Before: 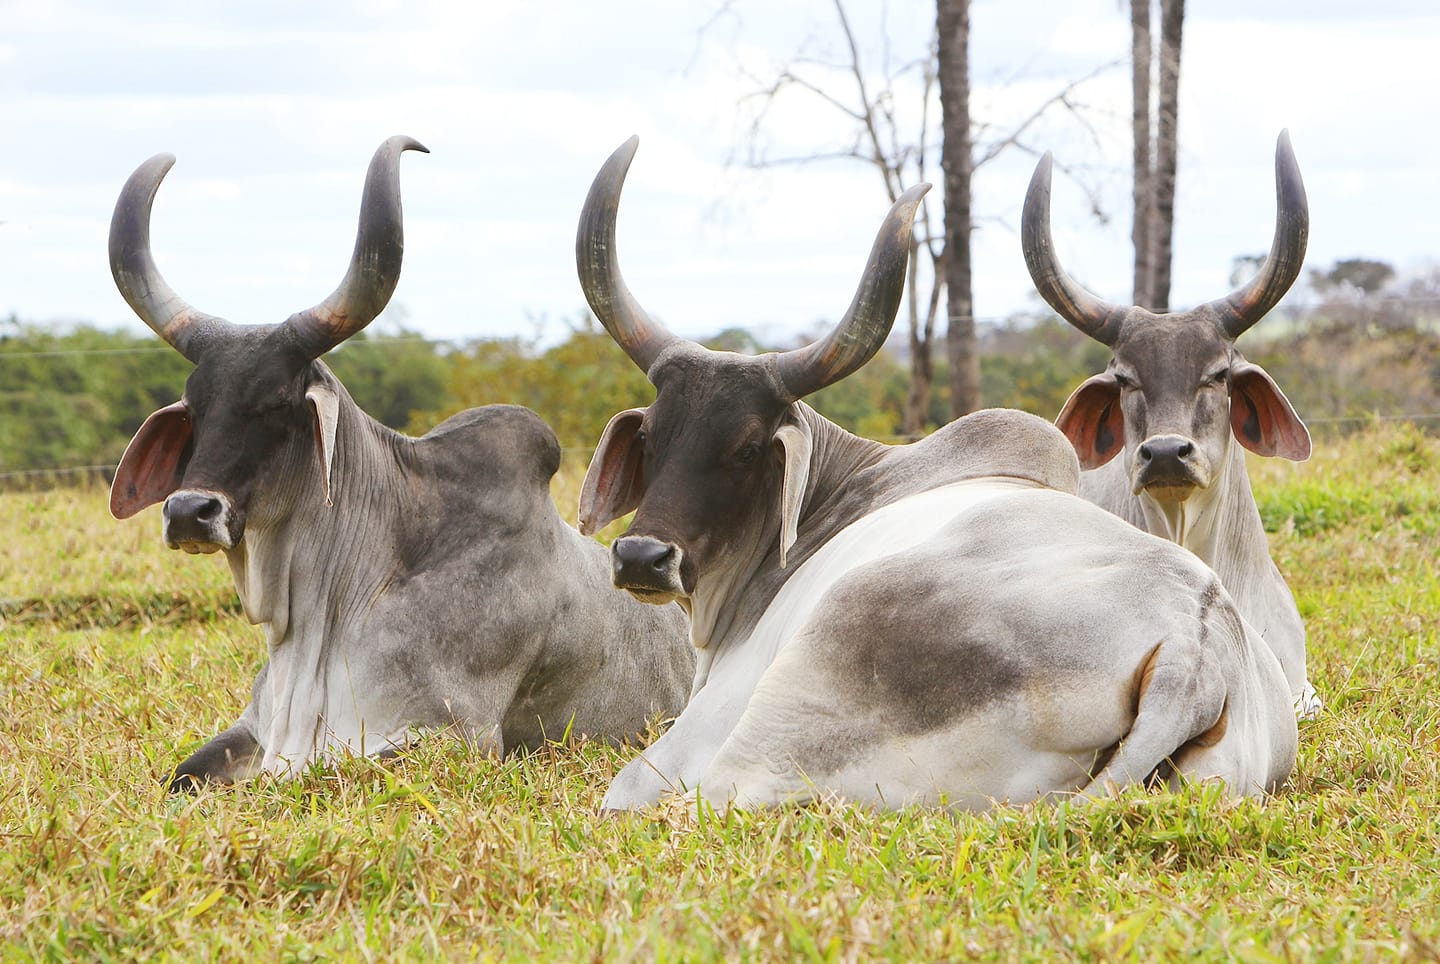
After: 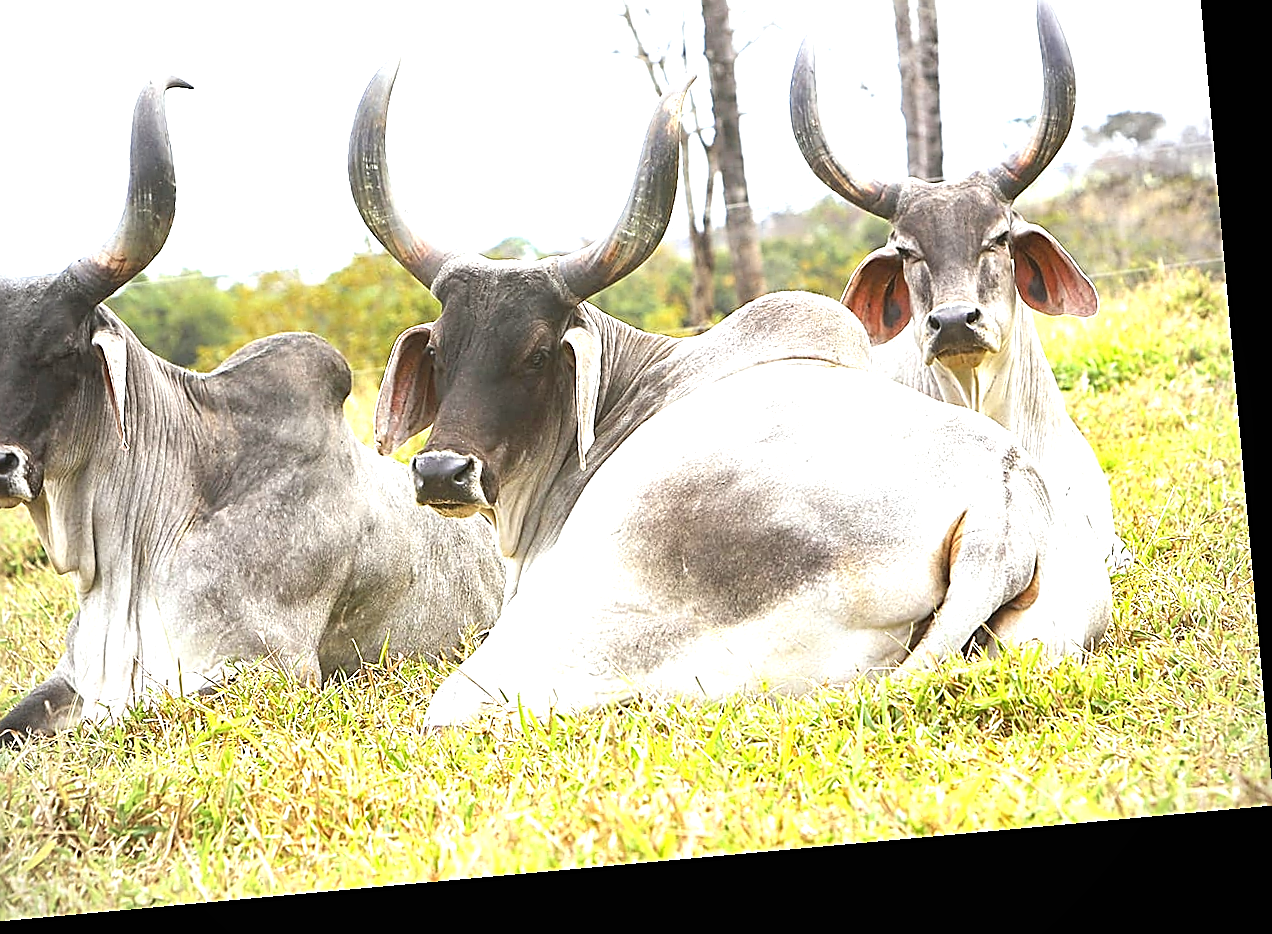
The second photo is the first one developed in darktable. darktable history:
white balance: red 0.978, blue 0.999
vignetting: fall-off start 79.88%
sharpen: amount 1
rotate and perspective: rotation -5.2°, automatic cropping off
crop: left 16.315%, top 14.246%
exposure: black level correction 0, exposure 1.173 EV, compensate exposure bias true, compensate highlight preservation false
